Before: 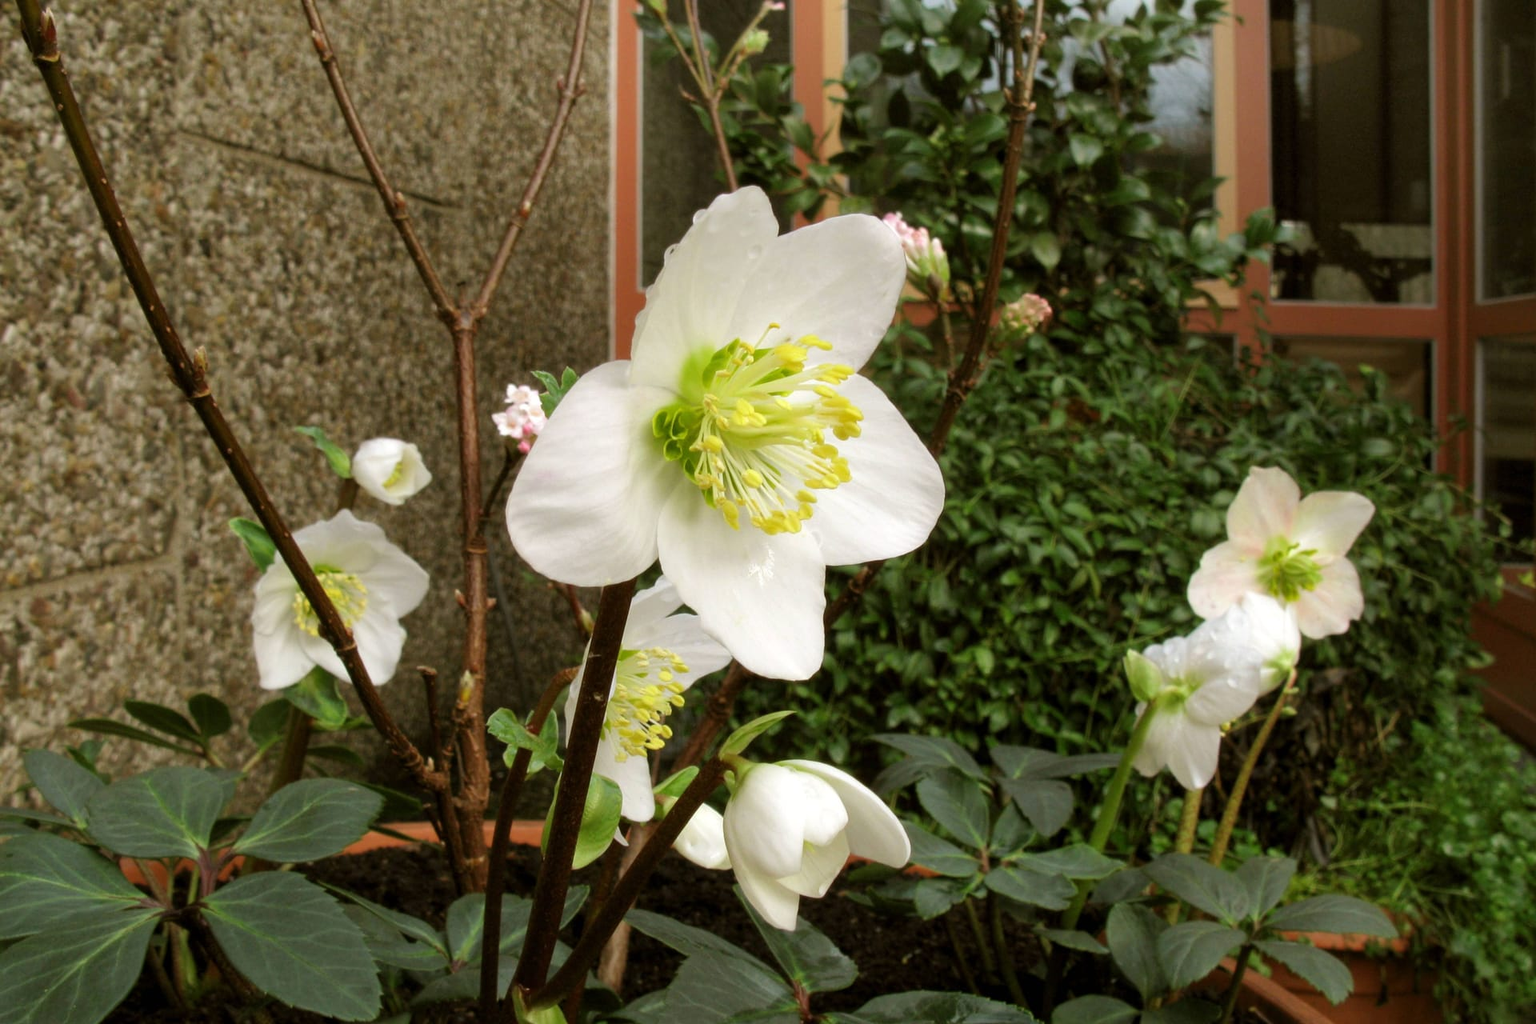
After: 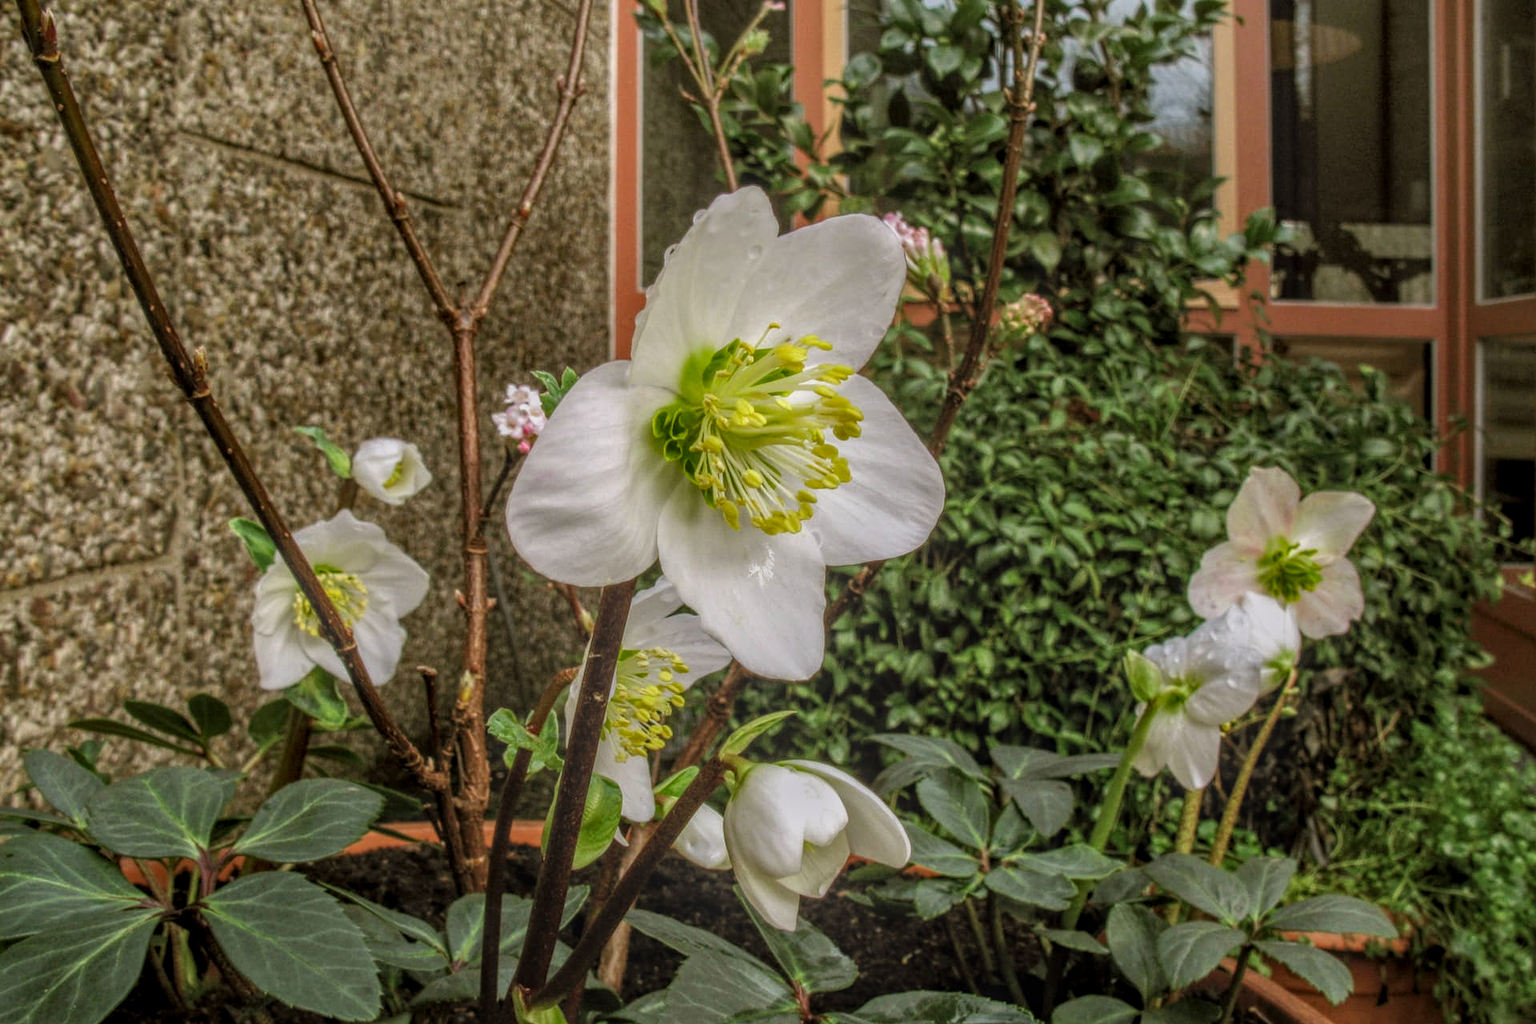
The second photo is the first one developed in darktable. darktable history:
local contrast: highlights 0%, shadows 0%, detail 200%, midtone range 0.25
white balance: red 1.009, blue 1.027
